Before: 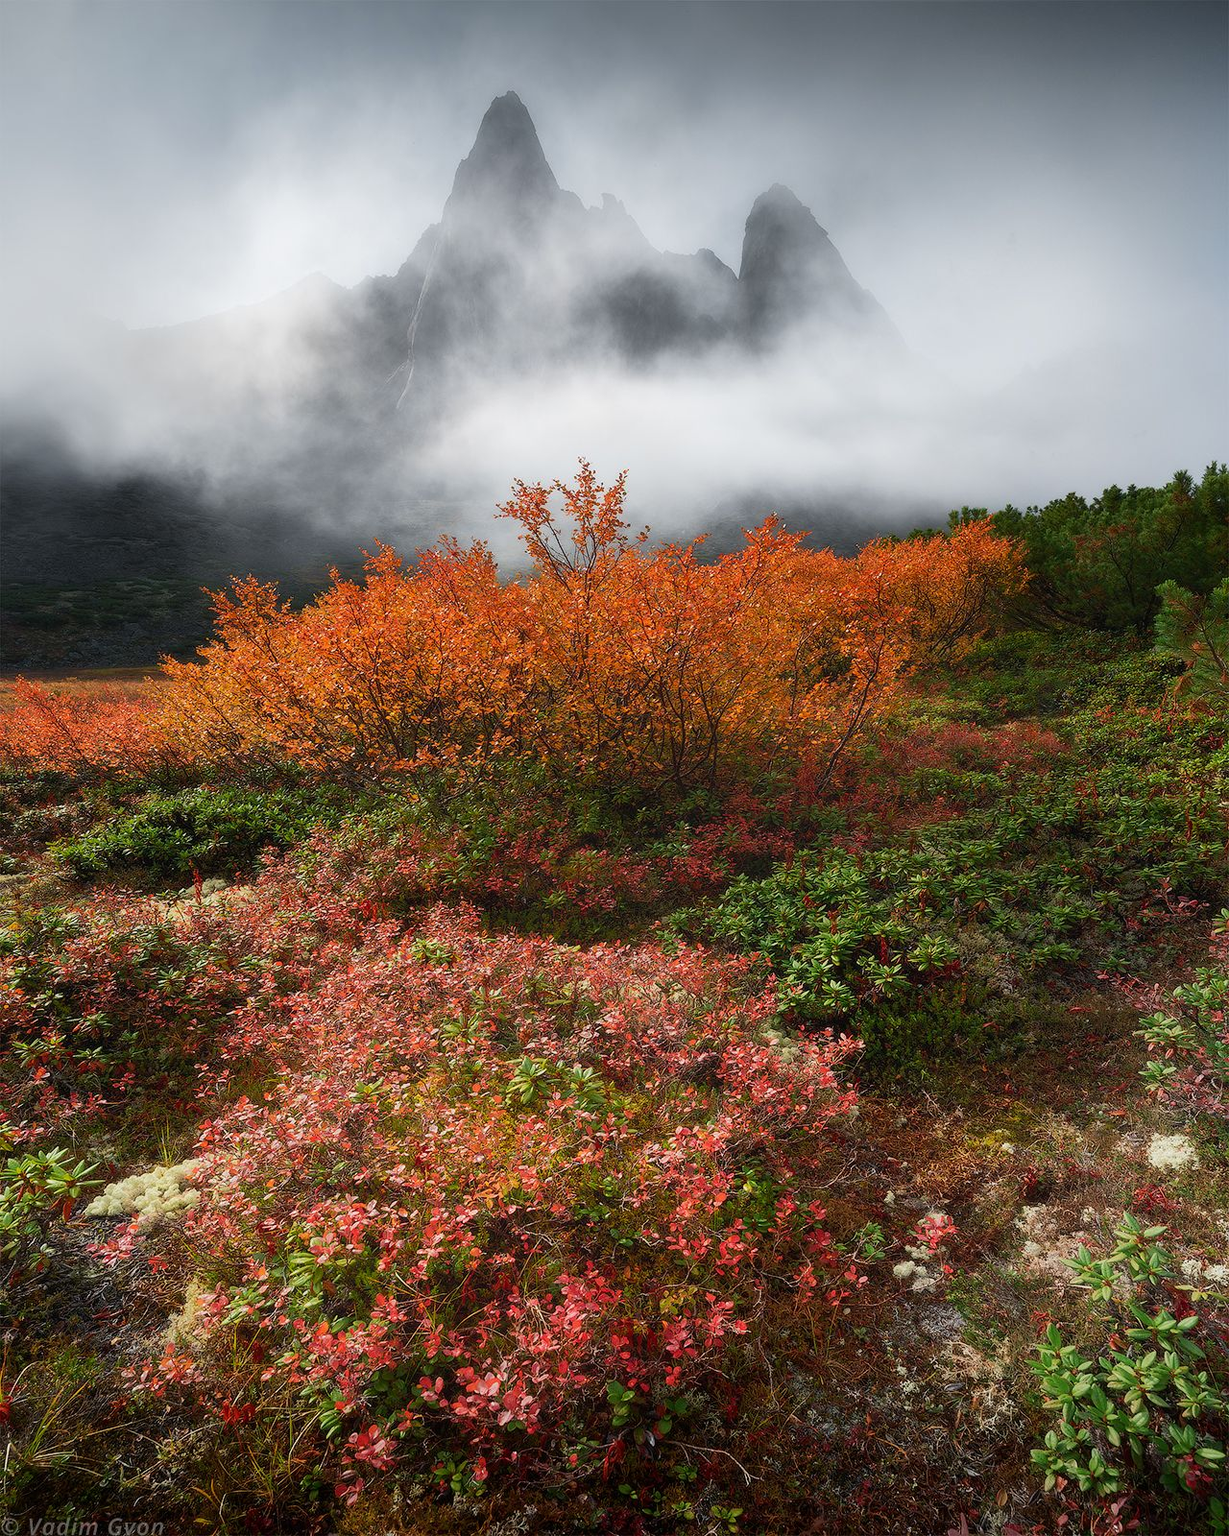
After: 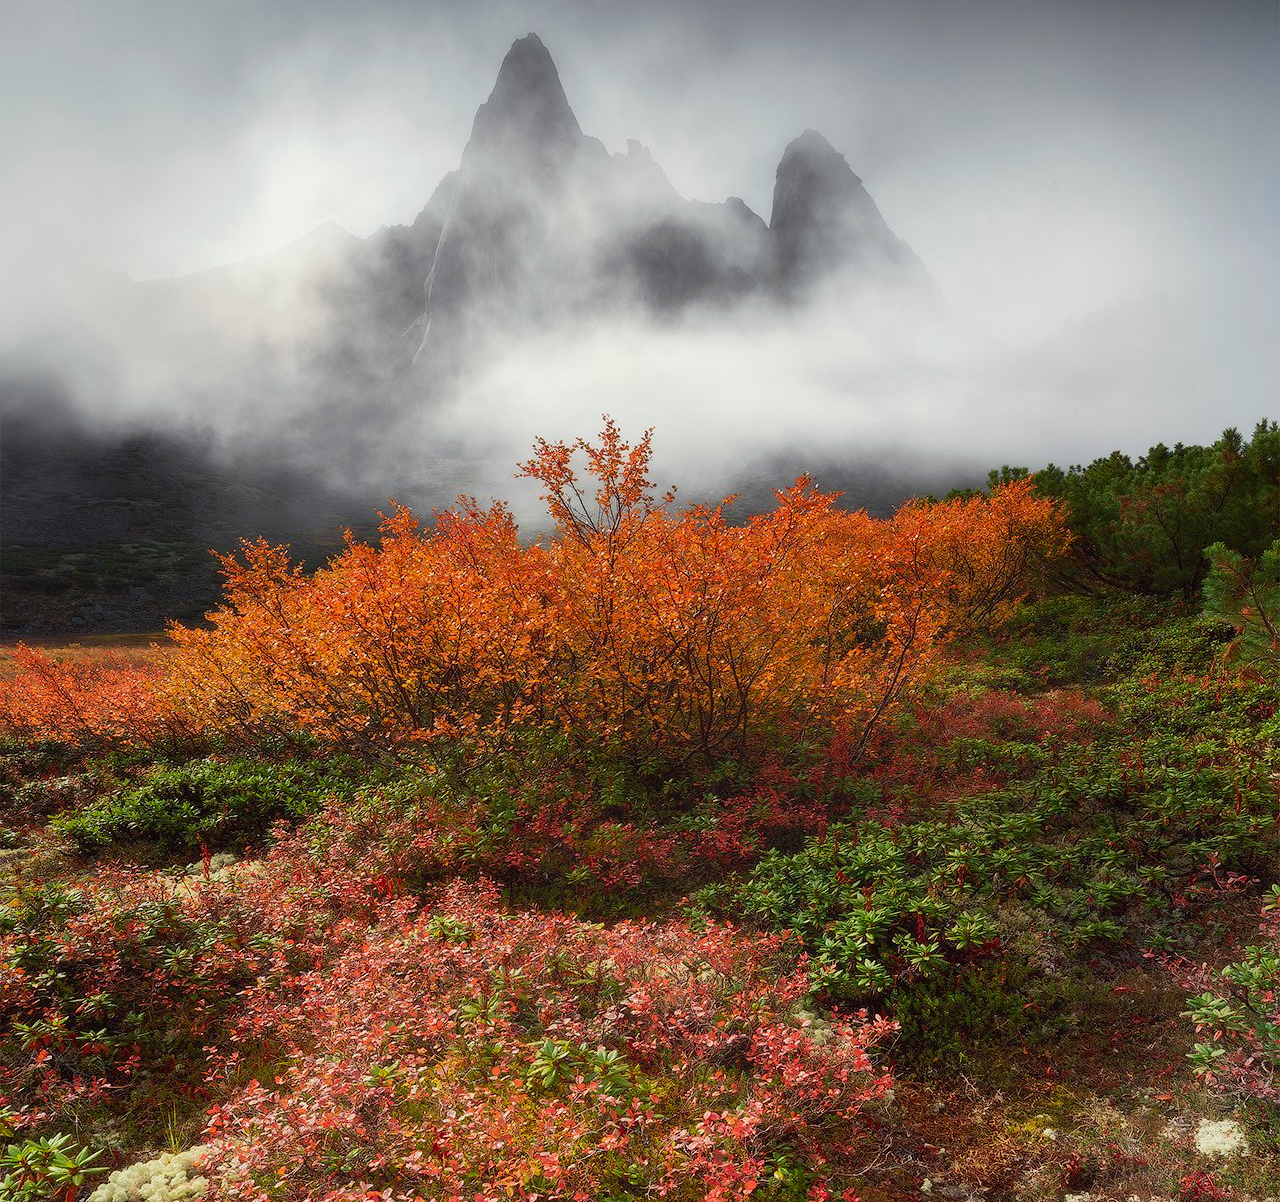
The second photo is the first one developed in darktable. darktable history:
crop: top 3.918%, bottom 20.919%
color correction: highlights a* -1.19, highlights b* 4.6, shadows a* 3.61
